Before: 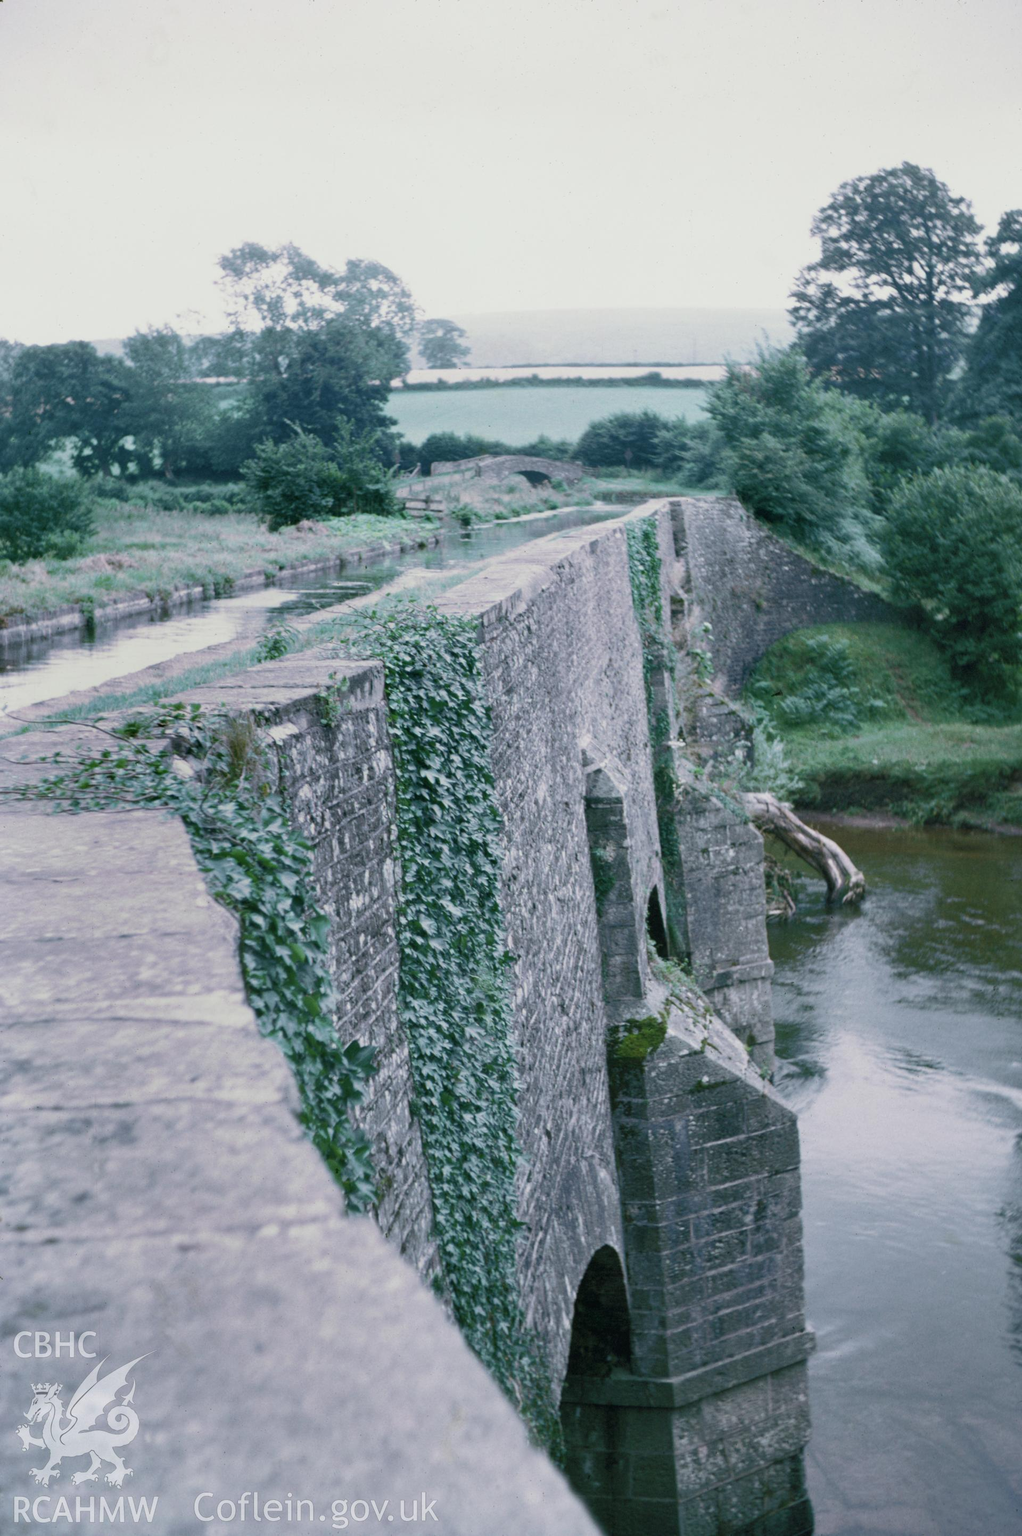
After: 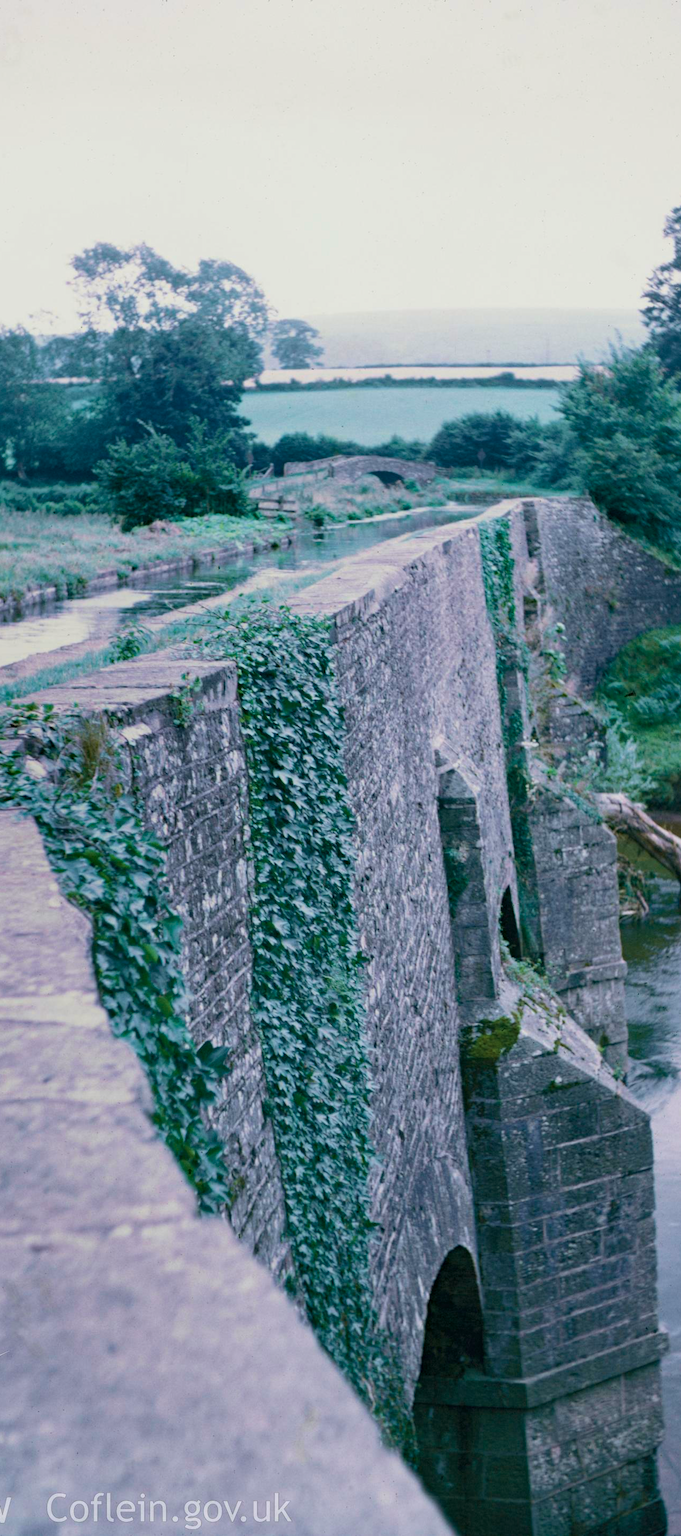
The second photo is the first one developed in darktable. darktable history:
velvia: strength 45%
haze removal: compatibility mode true, adaptive false
crop and rotate: left 14.436%, right 18.898%
